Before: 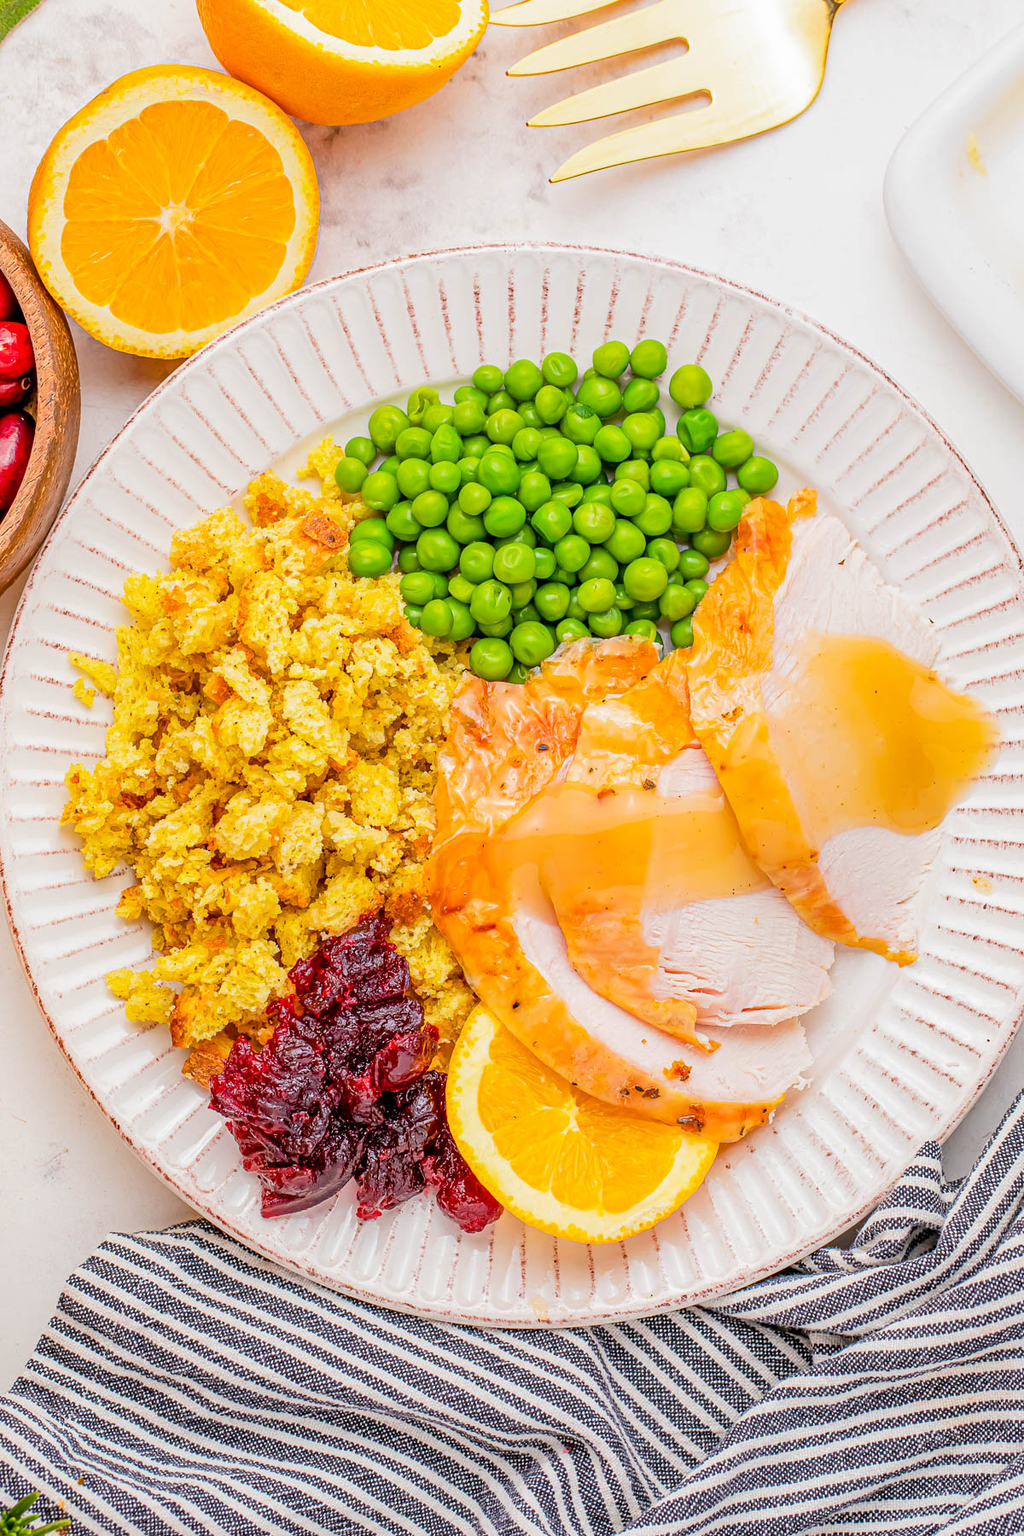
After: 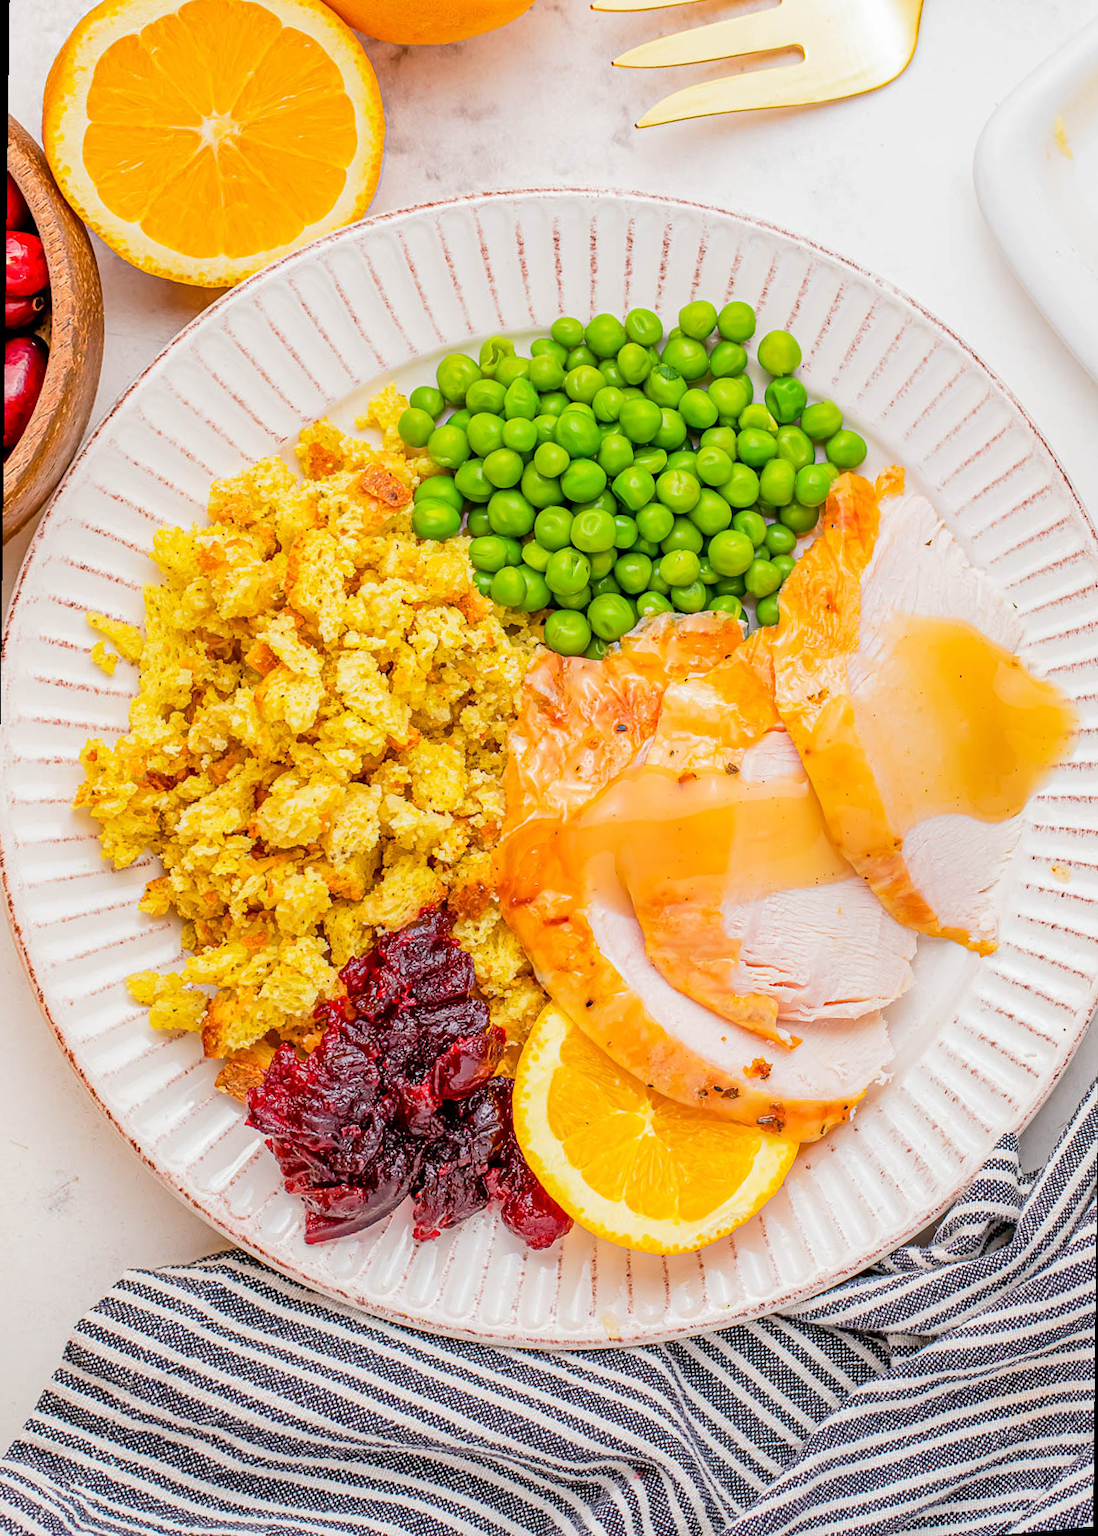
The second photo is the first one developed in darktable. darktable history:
rotate and perspective: rotation 0.679°, lens shift (horizontal) 0.136, crop left 0.009, crop right 0.991, crop top 0.078, crop bottom 0.95
color correction: highlights a* -0.182, highlights b* -0.124
